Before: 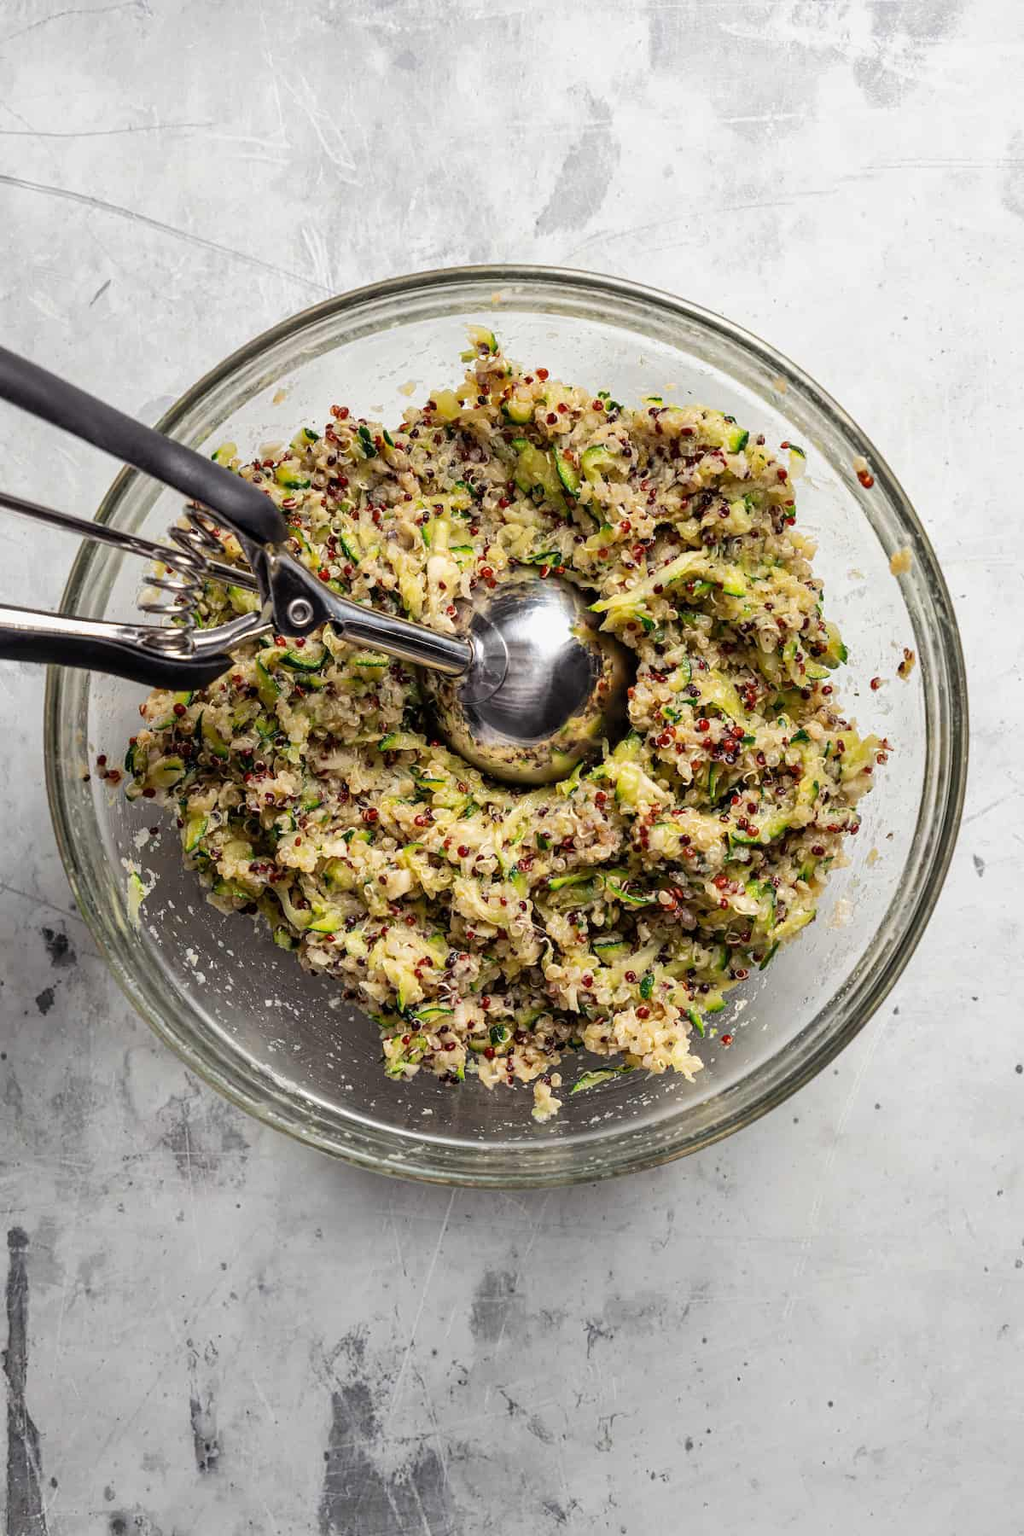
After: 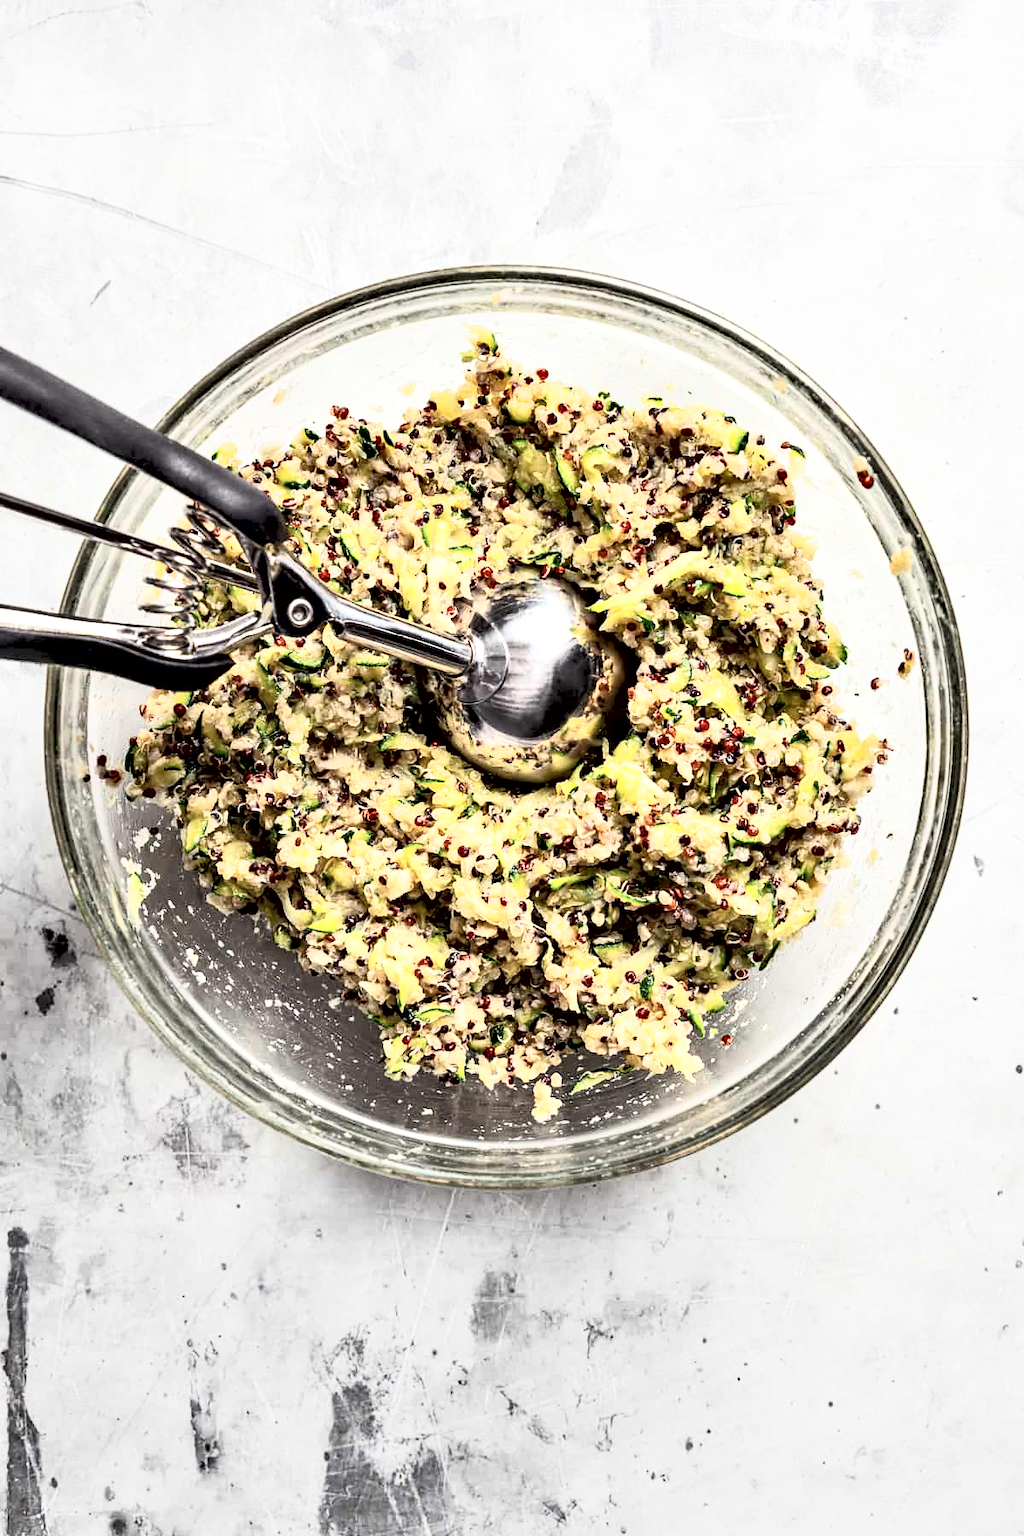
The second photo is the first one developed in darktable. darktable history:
contrast brightness saturation: contrast 0.39, brightness 0.53
contrast equalizer: y [[0.601, 0.6, 0.598, 0.598, 0.6, 0.601], [0.5 ×6], [0.5 ×6], [0 ×6], [0 ×6]]
